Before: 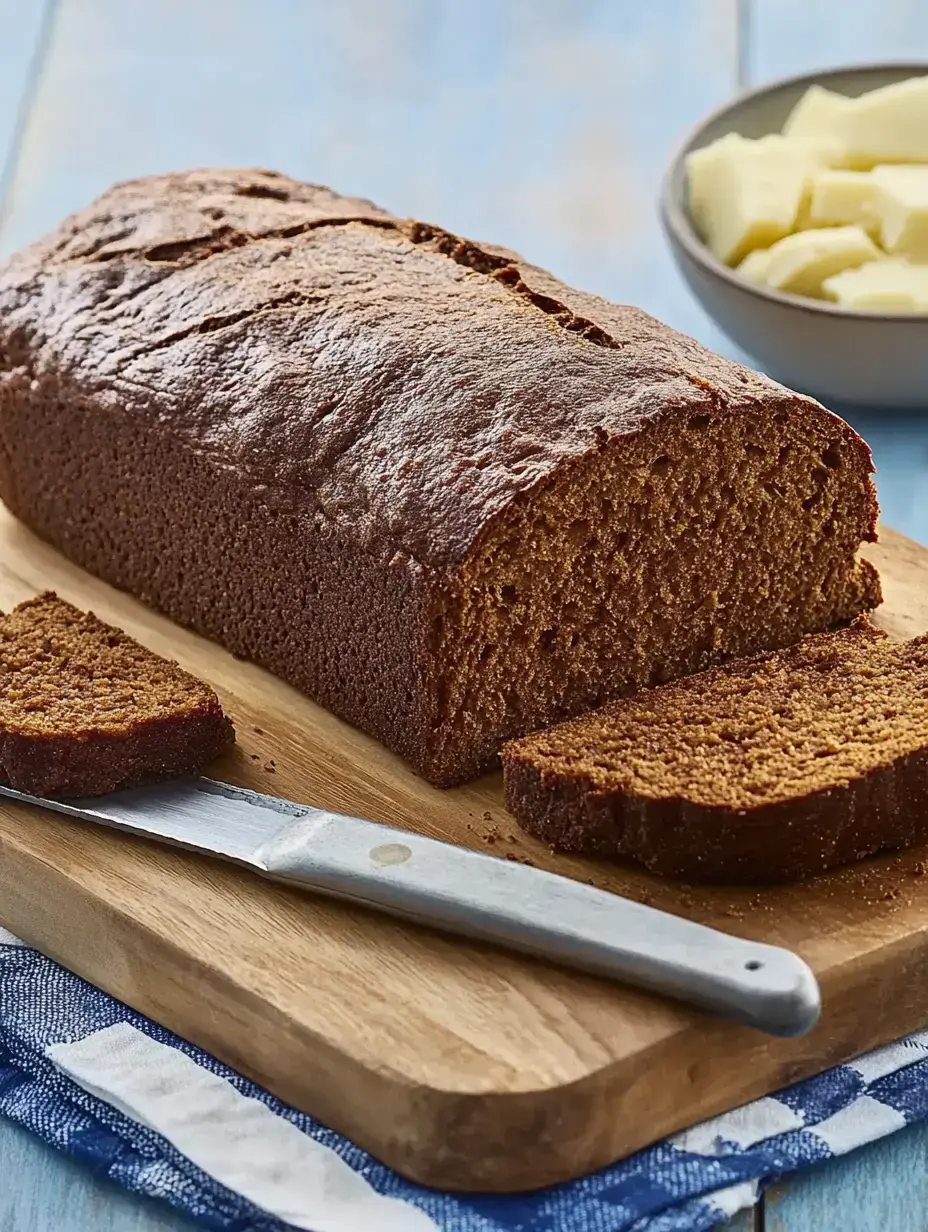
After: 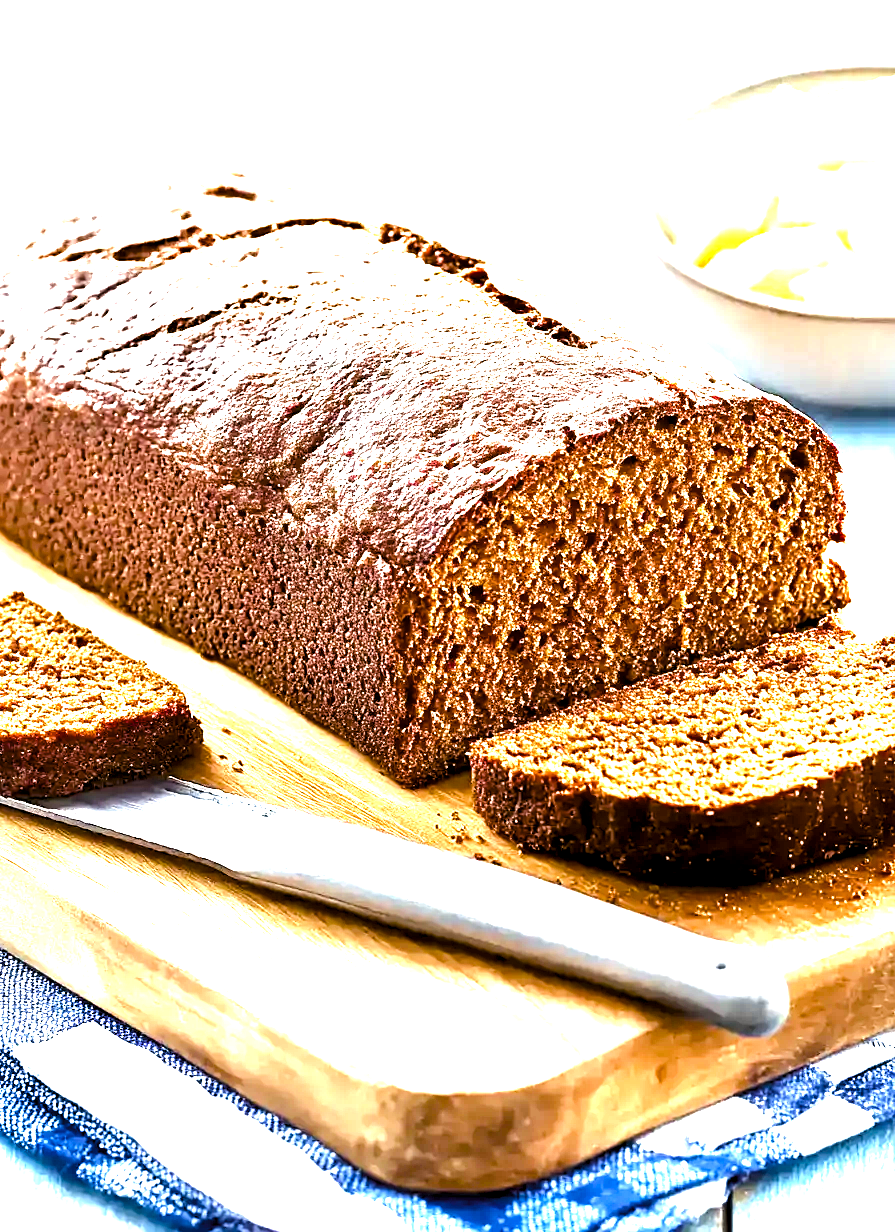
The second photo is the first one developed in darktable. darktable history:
crop and rotate: left 3.536%
exposure: black level correction 0.005, exposure 2.077 EV, compensate highlight preservation false
color balance rgb: power › chroma 0.231%, power › hue 62.81°, perceptual saturation grading › global saturation 20%, perceptual saturation grading › highlights -25.781%, perceptual saturation grading › shadows 25.024%, perceptual brilliance grading › mid-tones 9.952%, perceptual brilliance grading › shadows 15.065%
levels: levels [0.044, 0.475, 0.791]
